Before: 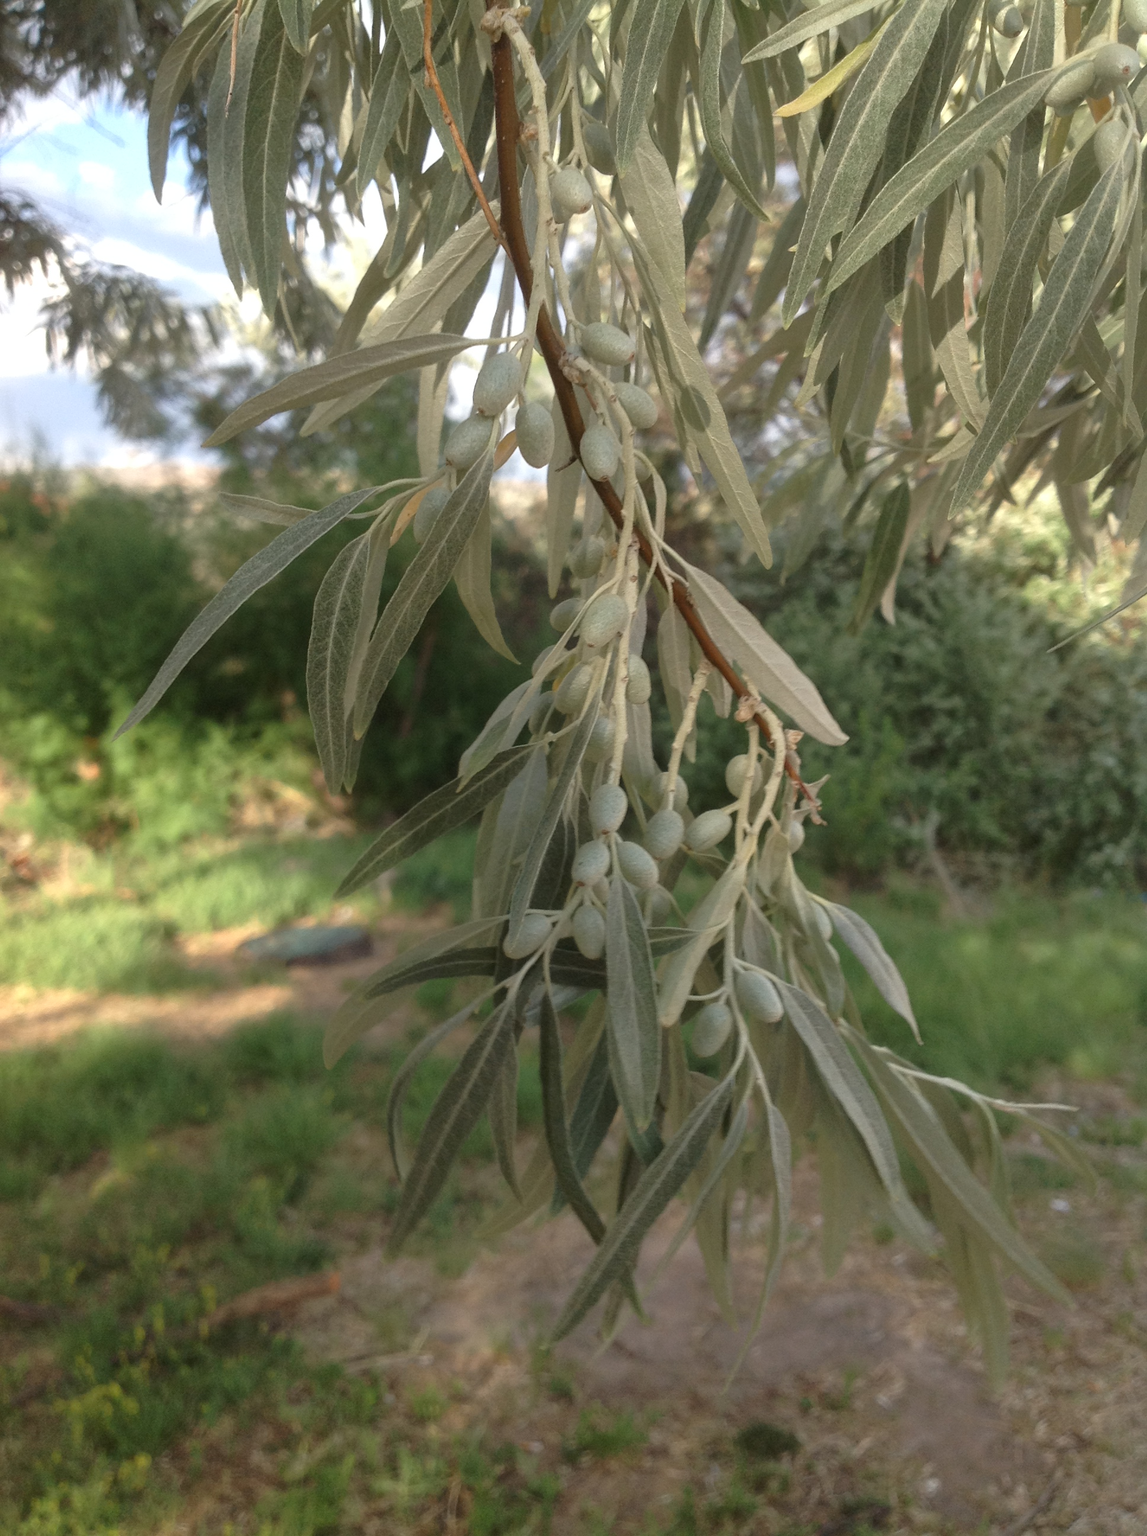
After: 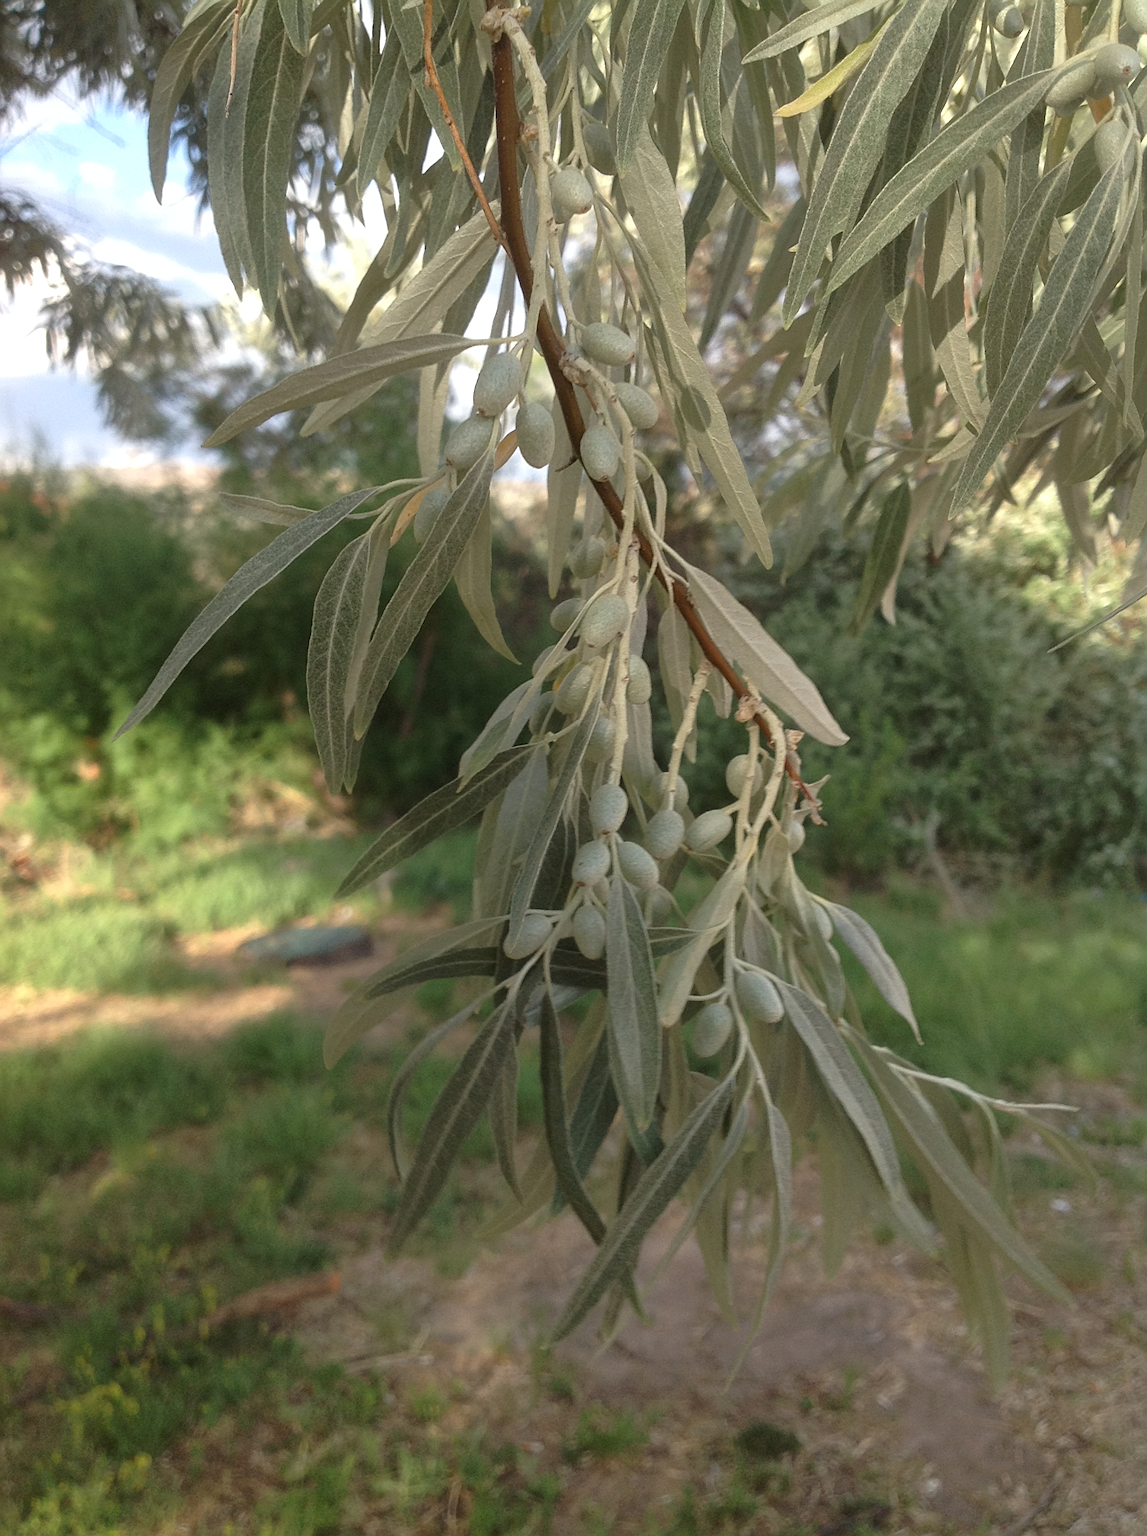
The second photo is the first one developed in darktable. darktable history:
sharpen: radius 2.166, amount 0.381, threshold 0.1
